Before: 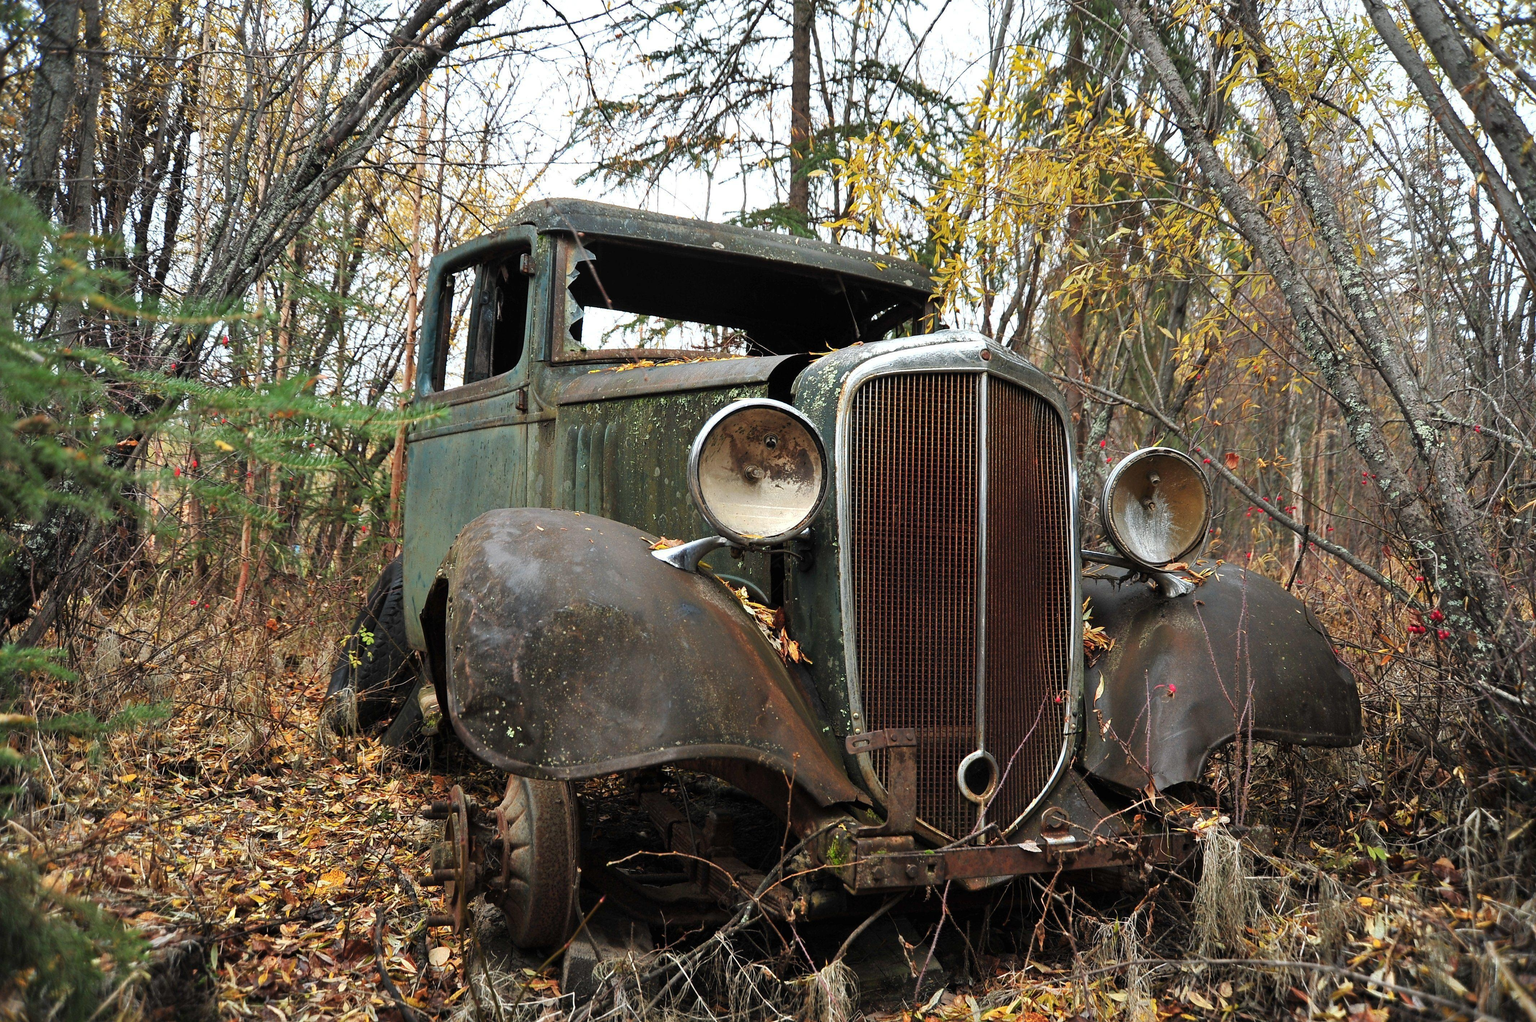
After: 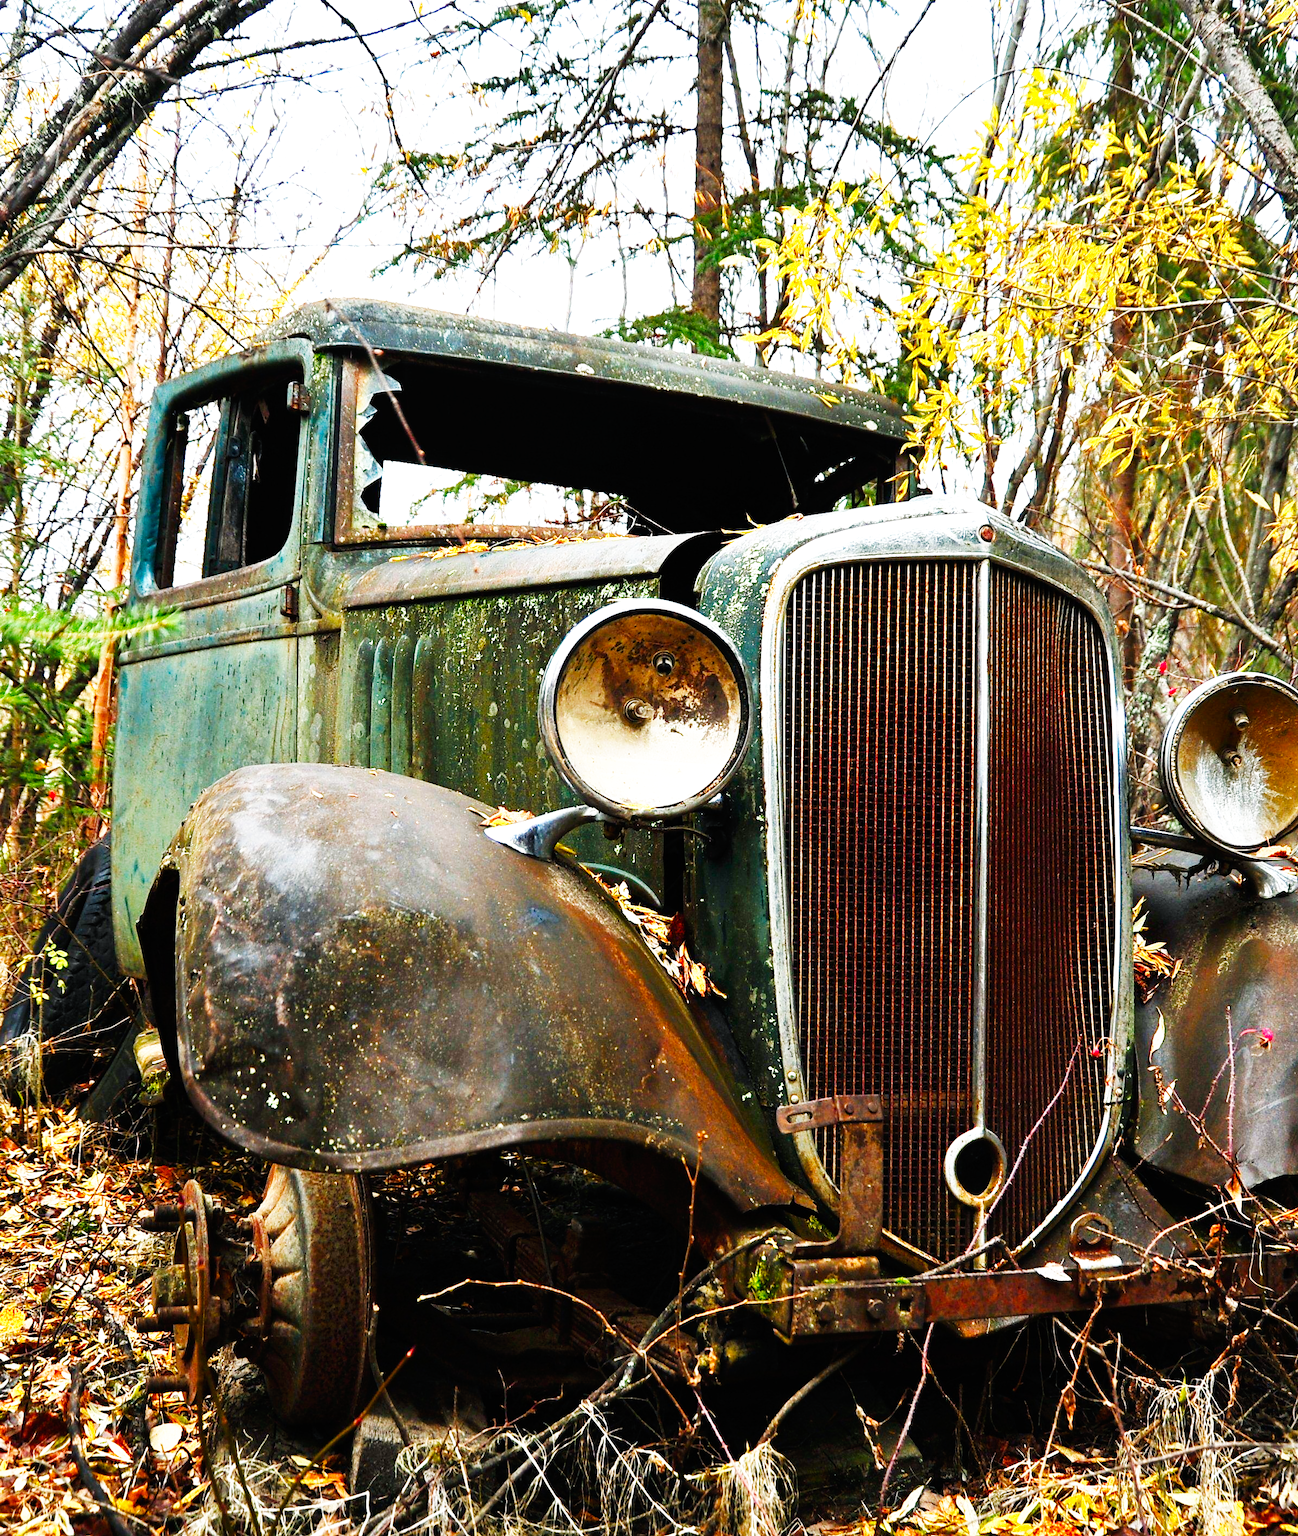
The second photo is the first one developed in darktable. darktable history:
color balance rgb: shadows lift › chroma 1.01%, shadows lift › hue 216.94°, perceptual saturation grading › global saturation 20%, perceptual saturation grading › highlights -24.827%, perceptual saturation grading › shadows 50.489%, perceptual brilliance grading › global brilliance 14.205%, perceptual brilliance grading › shadows -34.303%, global vibrance 20%
crop: left 21.451%, right 22.271%
base curve: curves: ch0 [(0, 0) (0.007, 0.004) (0.027, 0.03) (0.046, 0.07) (0.207, 0.54) (0.442, 0.872) (0.673, 0.972) (1, 1)], preserve colors none
